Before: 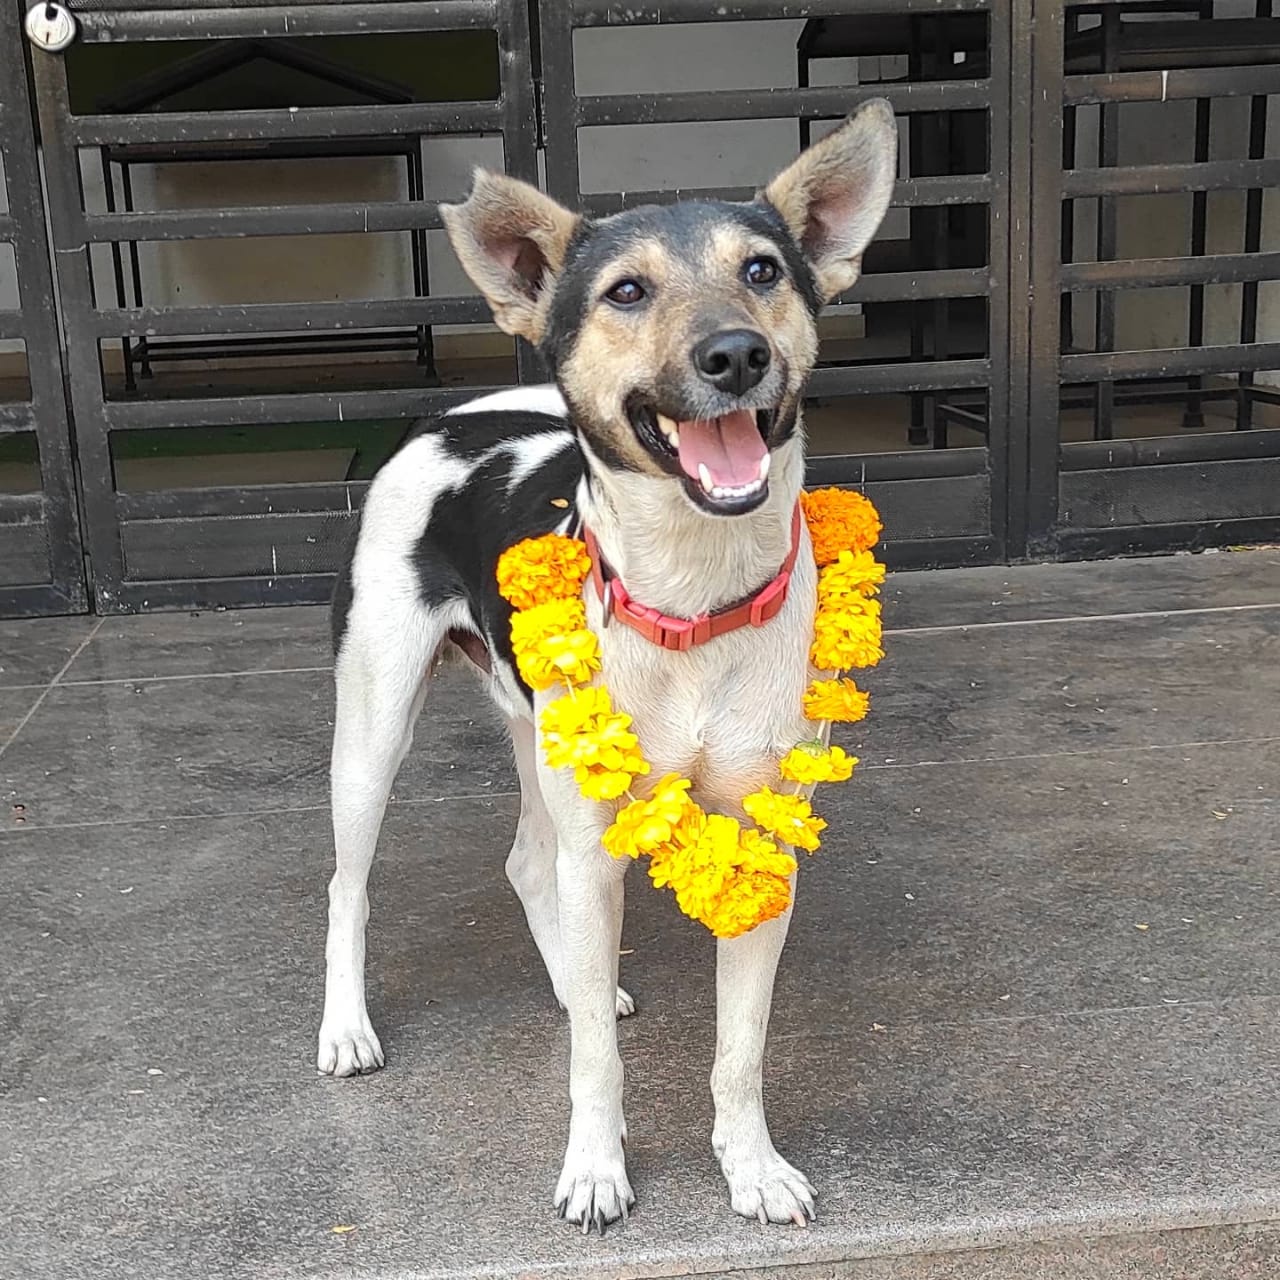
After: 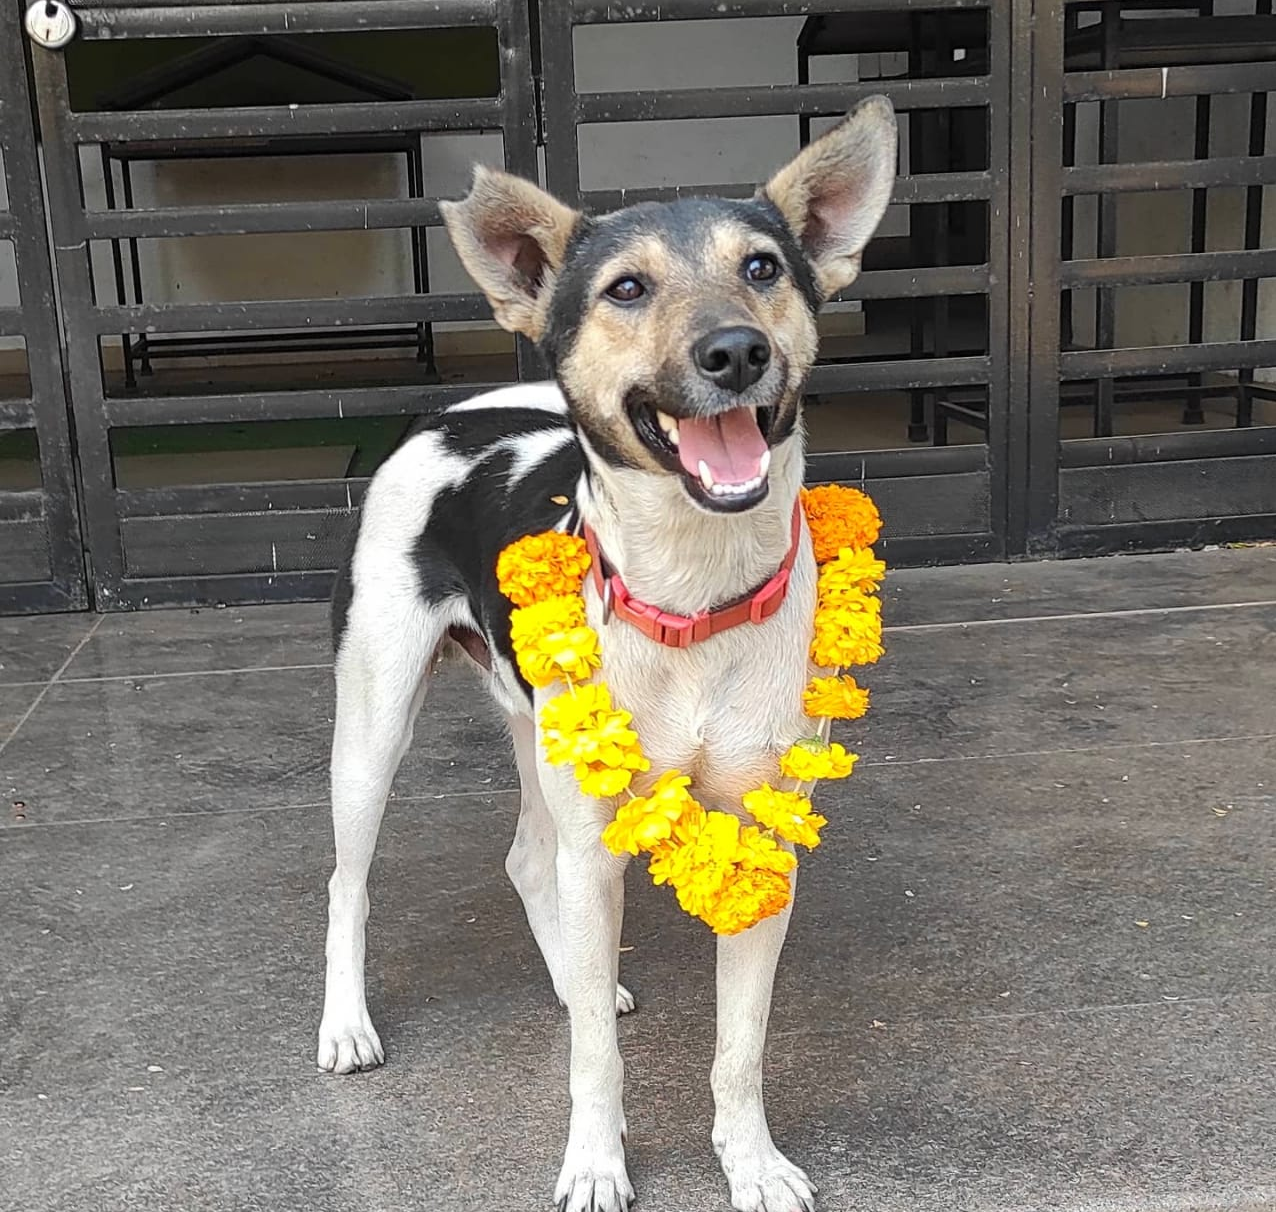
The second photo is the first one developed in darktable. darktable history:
crop: top 0.277%, right 0.254%, bottom 5.004%
